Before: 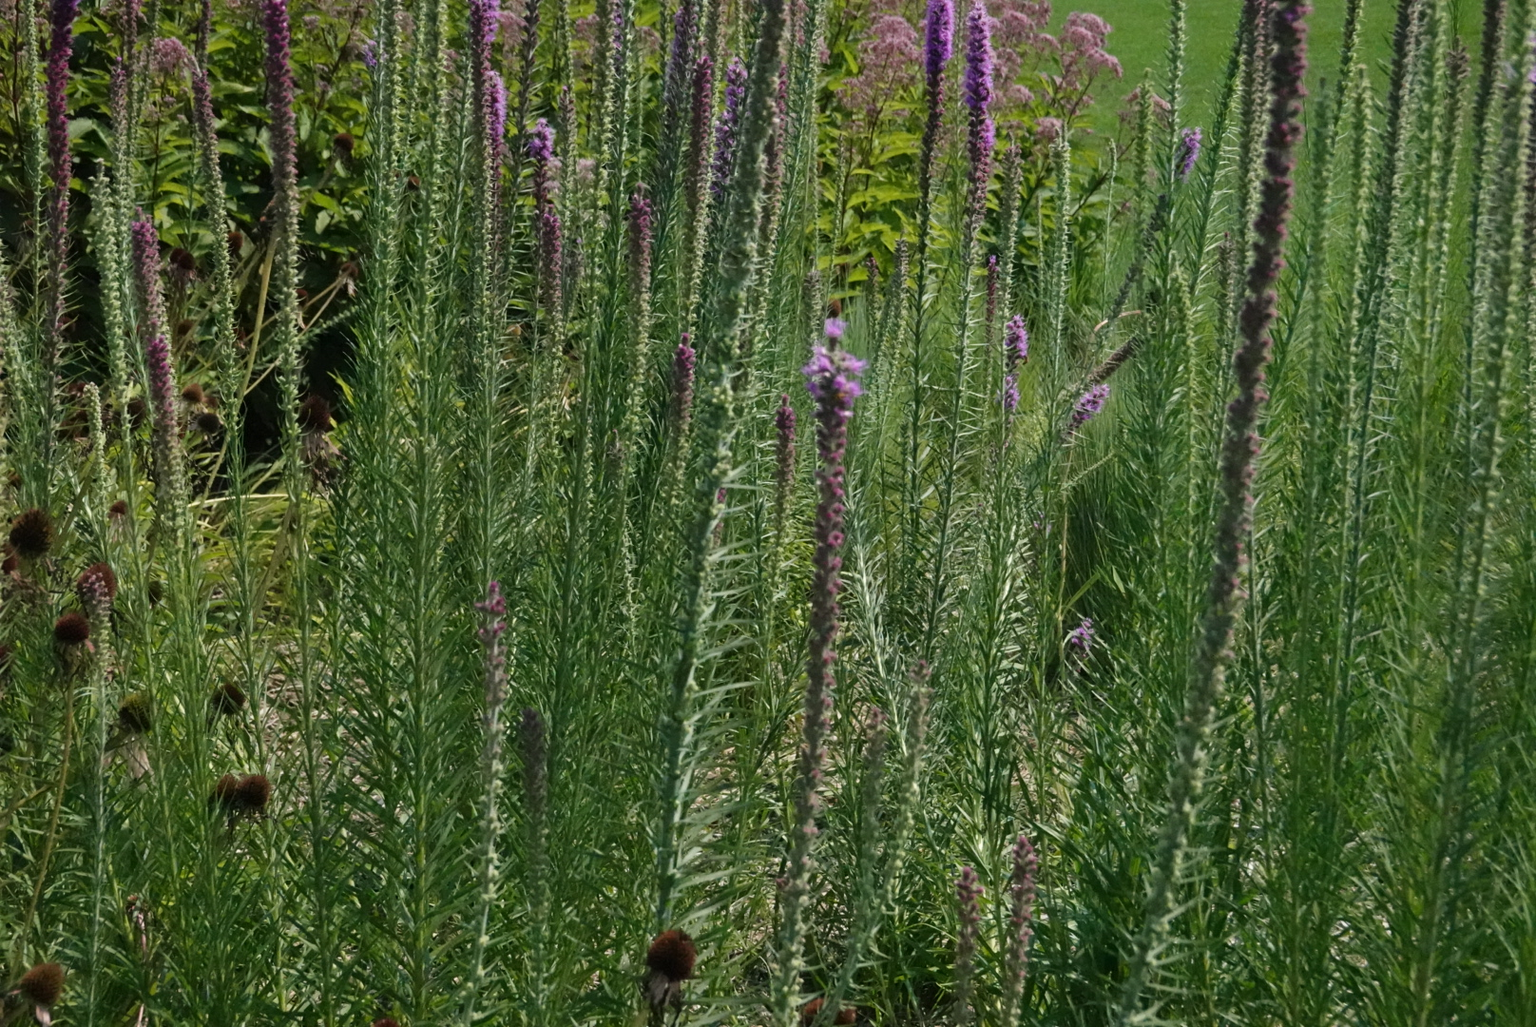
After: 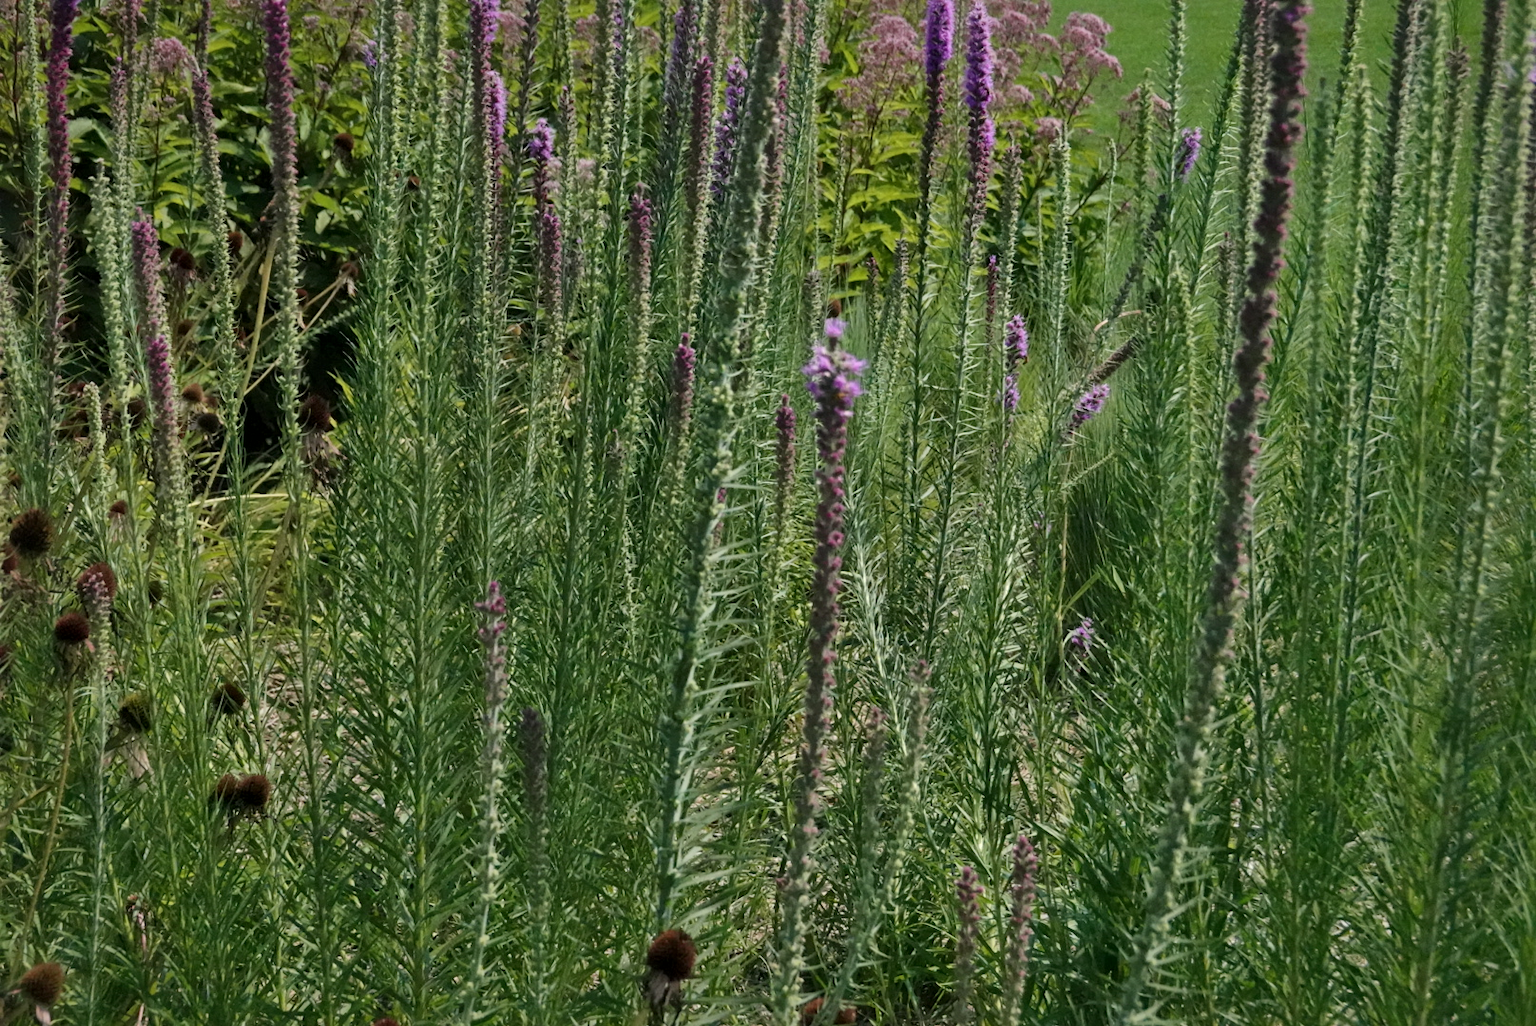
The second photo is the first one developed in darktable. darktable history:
shadows and highlights: shadows 40, highlights -60
local contrast: mode bilateral grid, contrast 25, coarseness 50, detail 123%, midtone range 0.2
